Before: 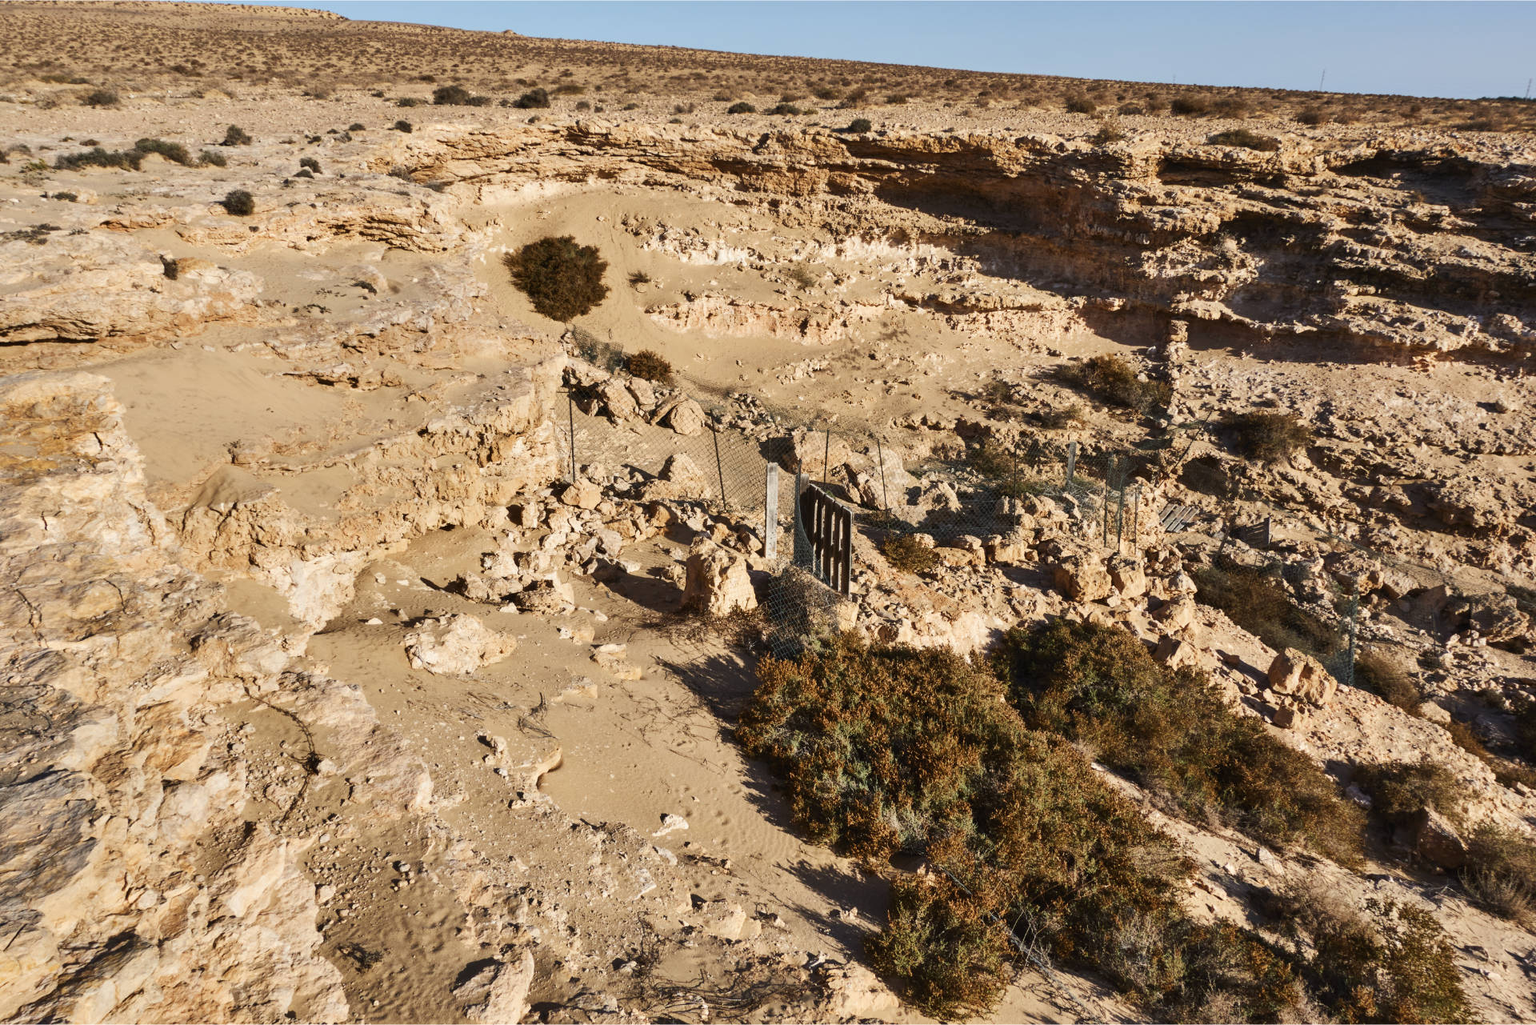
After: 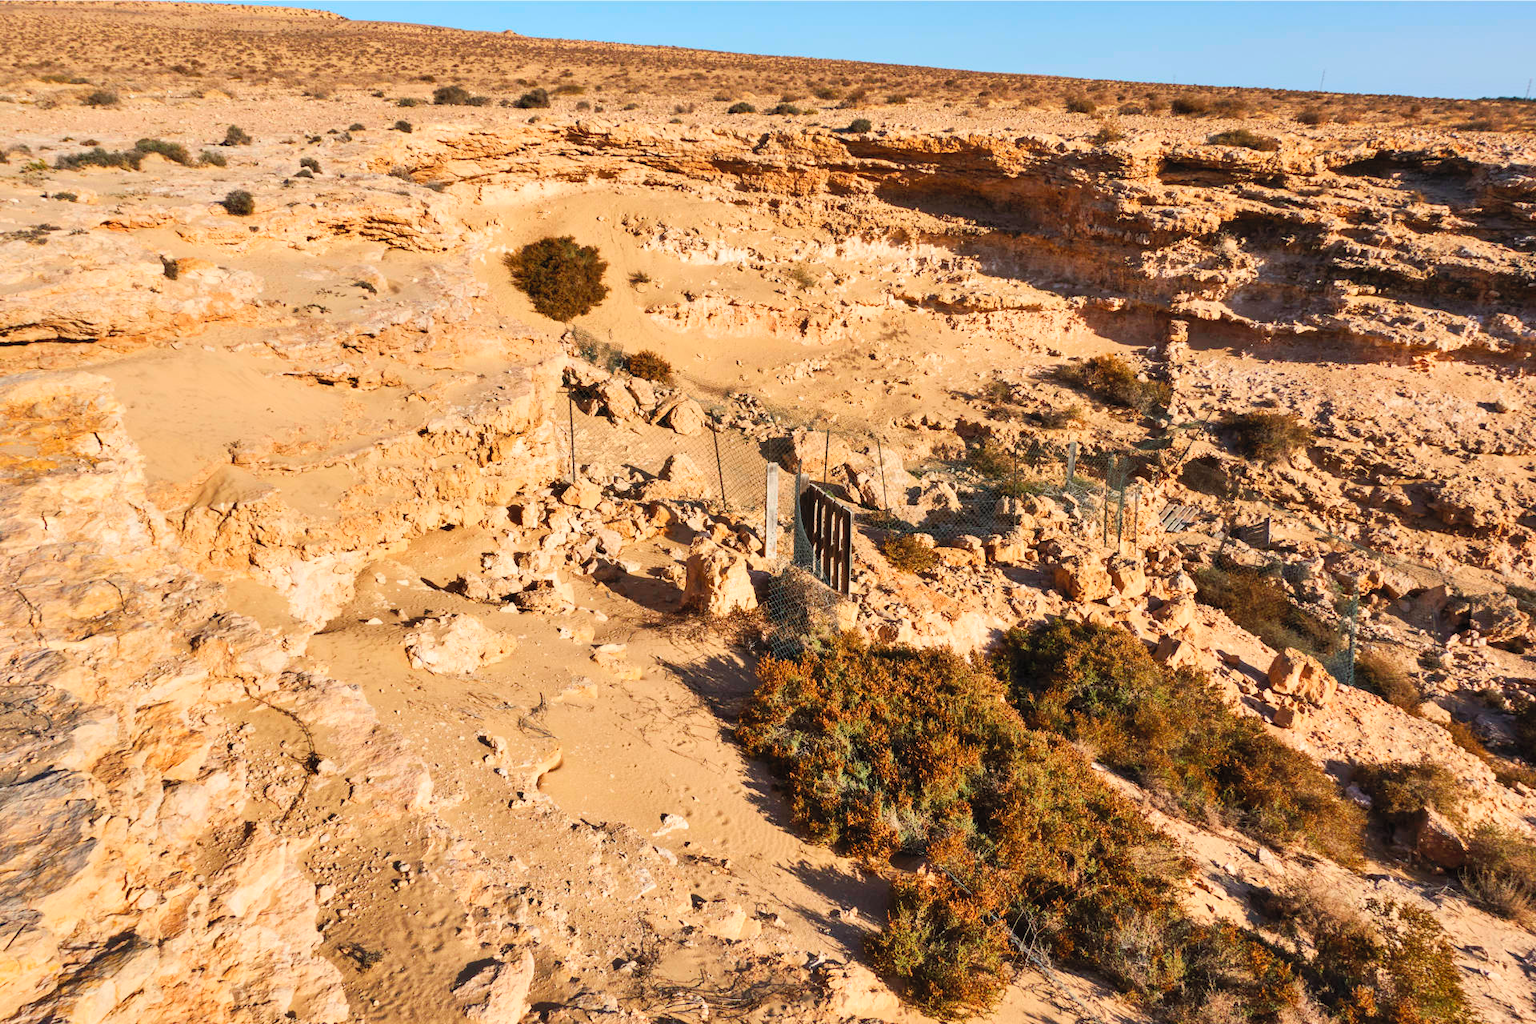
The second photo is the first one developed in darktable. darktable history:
contrast brightness saturation: contrast 0.067, brightness 0.174, saturation 0.395
